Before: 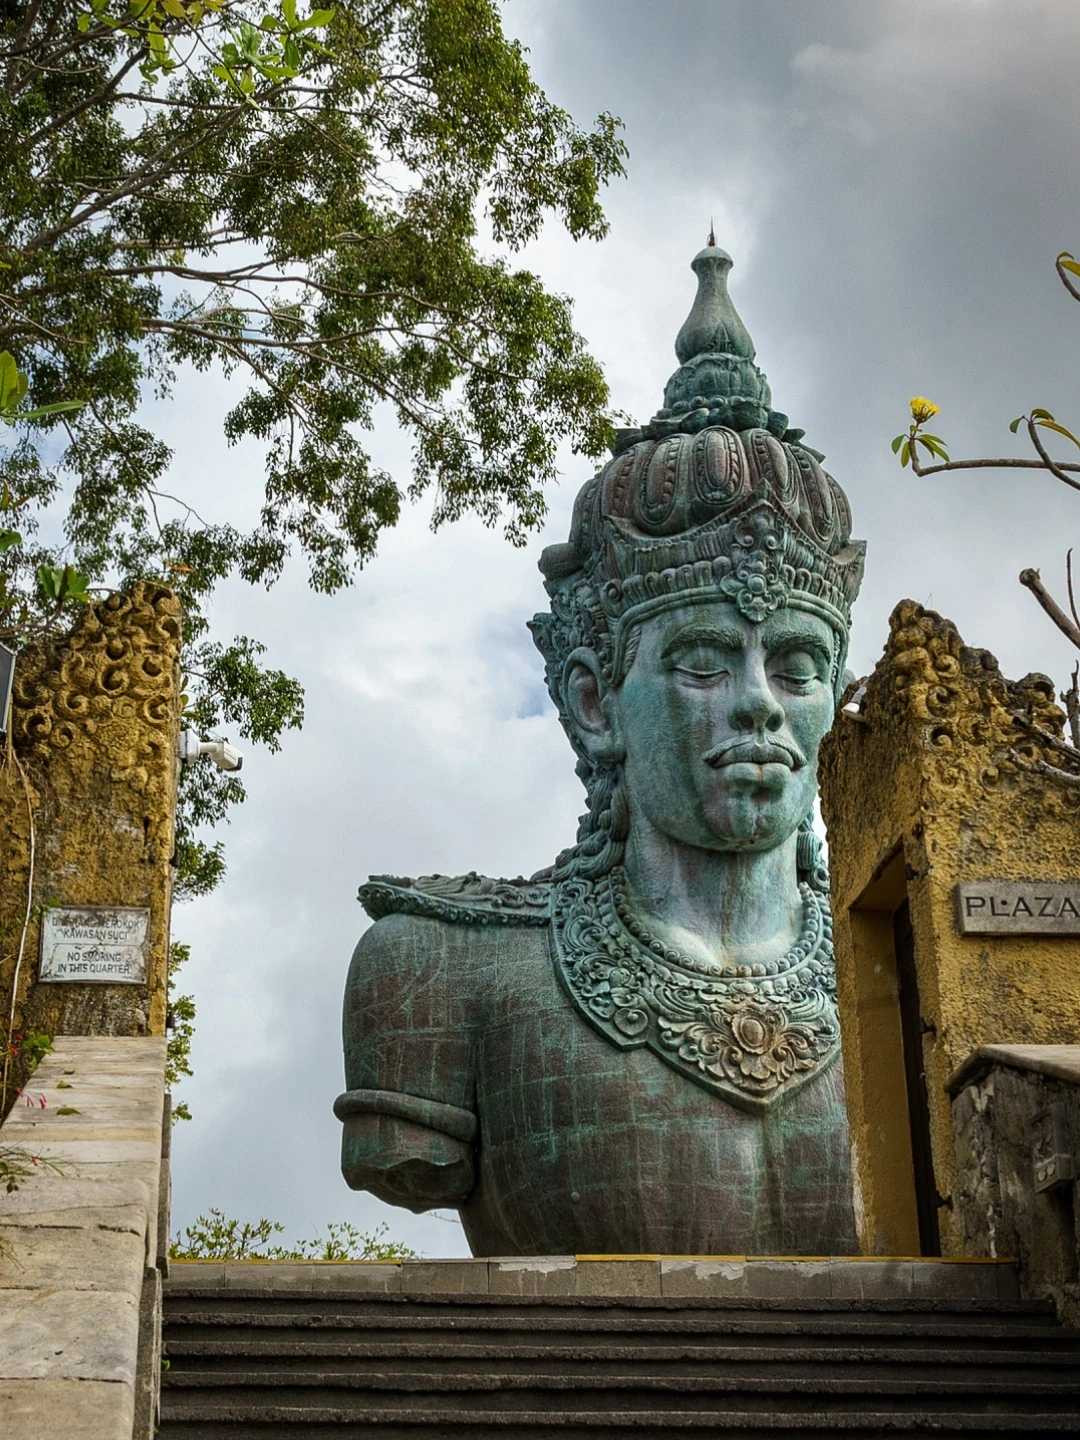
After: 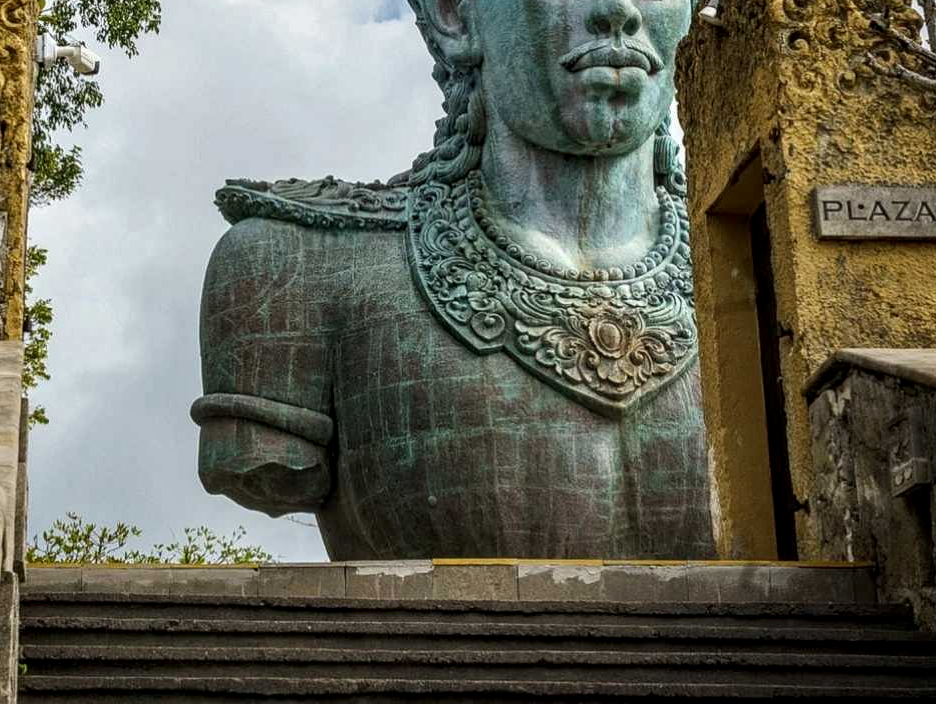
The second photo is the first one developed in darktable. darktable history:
local contrast: on, module defaults
crop and rotate: left 13.31%, top 48.366%, bottom 2.714%
